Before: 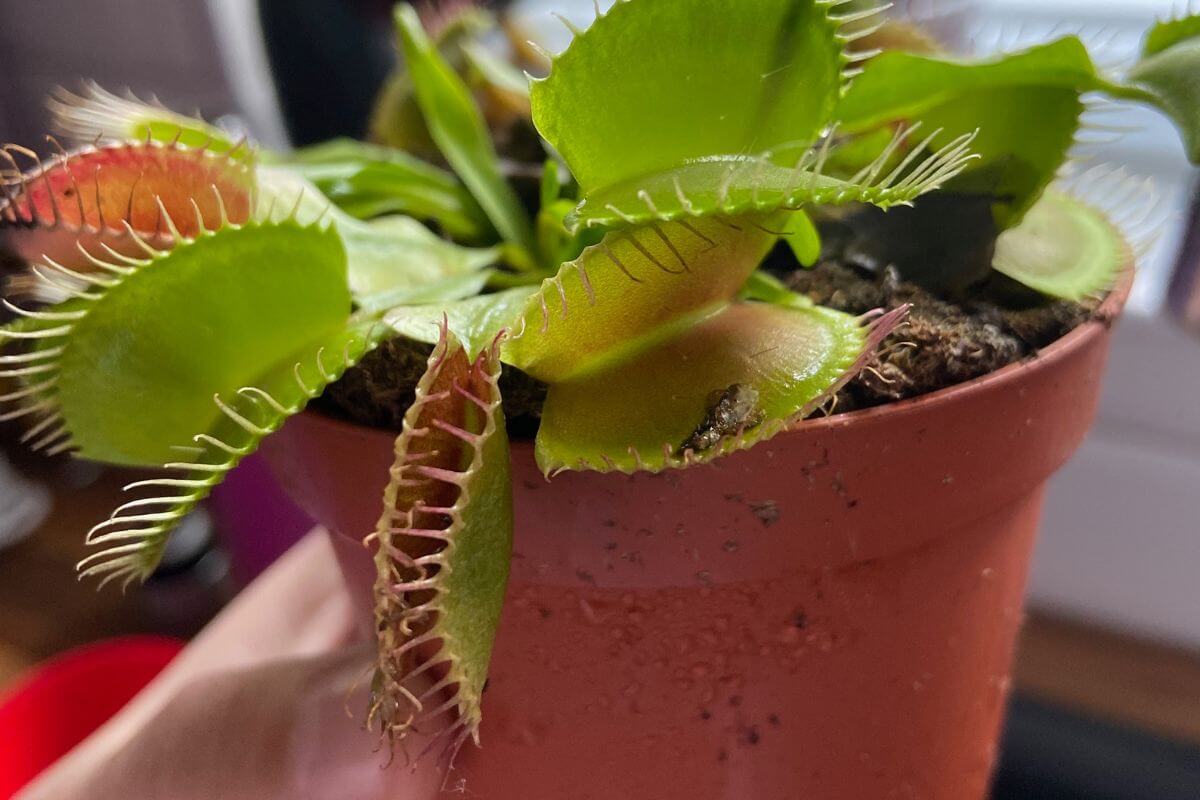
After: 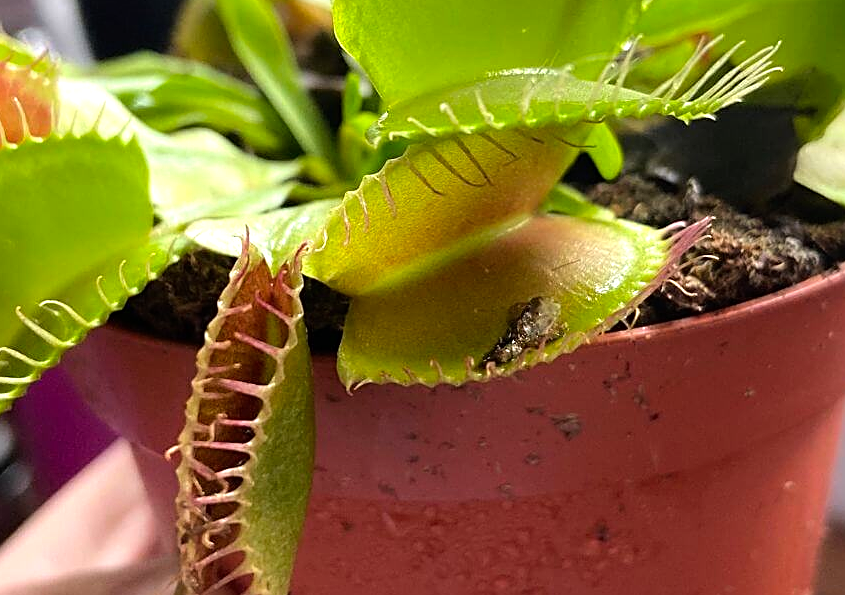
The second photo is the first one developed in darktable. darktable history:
sharpen: on, module defaults
crop and rotate: left 16.564%, top 10.912%, right 12.959%, bottom 14.711%
tone equalizer: -8 EV -0.764 EV, -7 EV -0.683 EV, -6 EV -0.589 EV, -5 EV -0.412 EV, -3 EV 0.381 EV, -2 EV 0.6 EV, -1 EV 0.683 EV, +0 EV 0.741 EV
contrast brightness saturation: saturation 0.103
